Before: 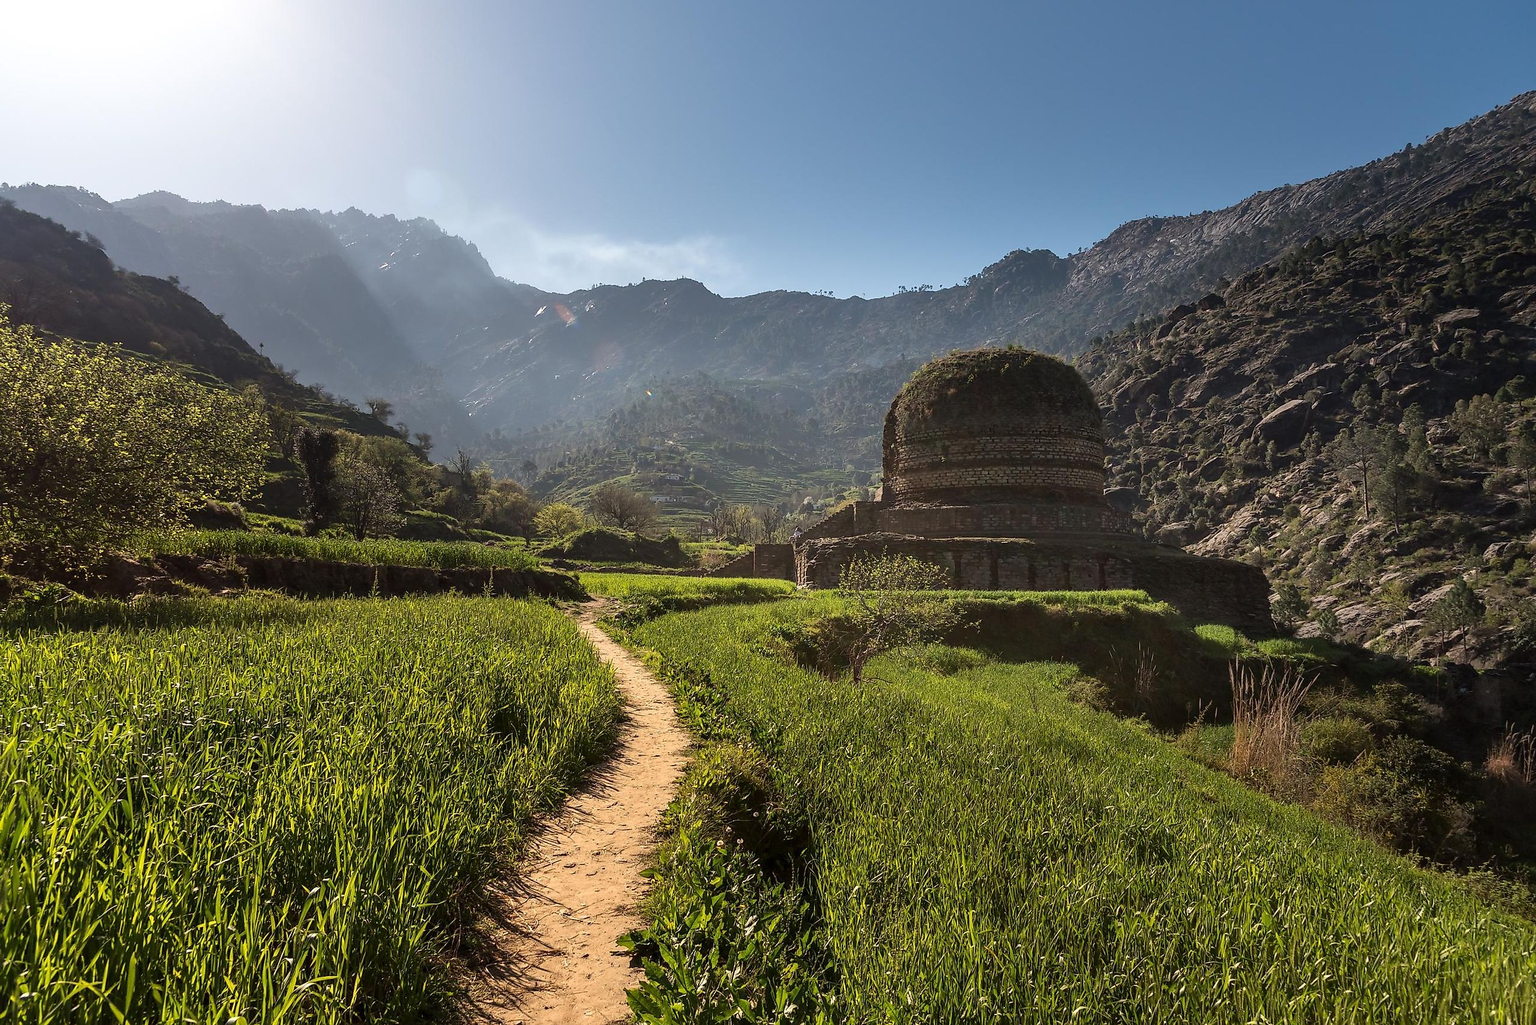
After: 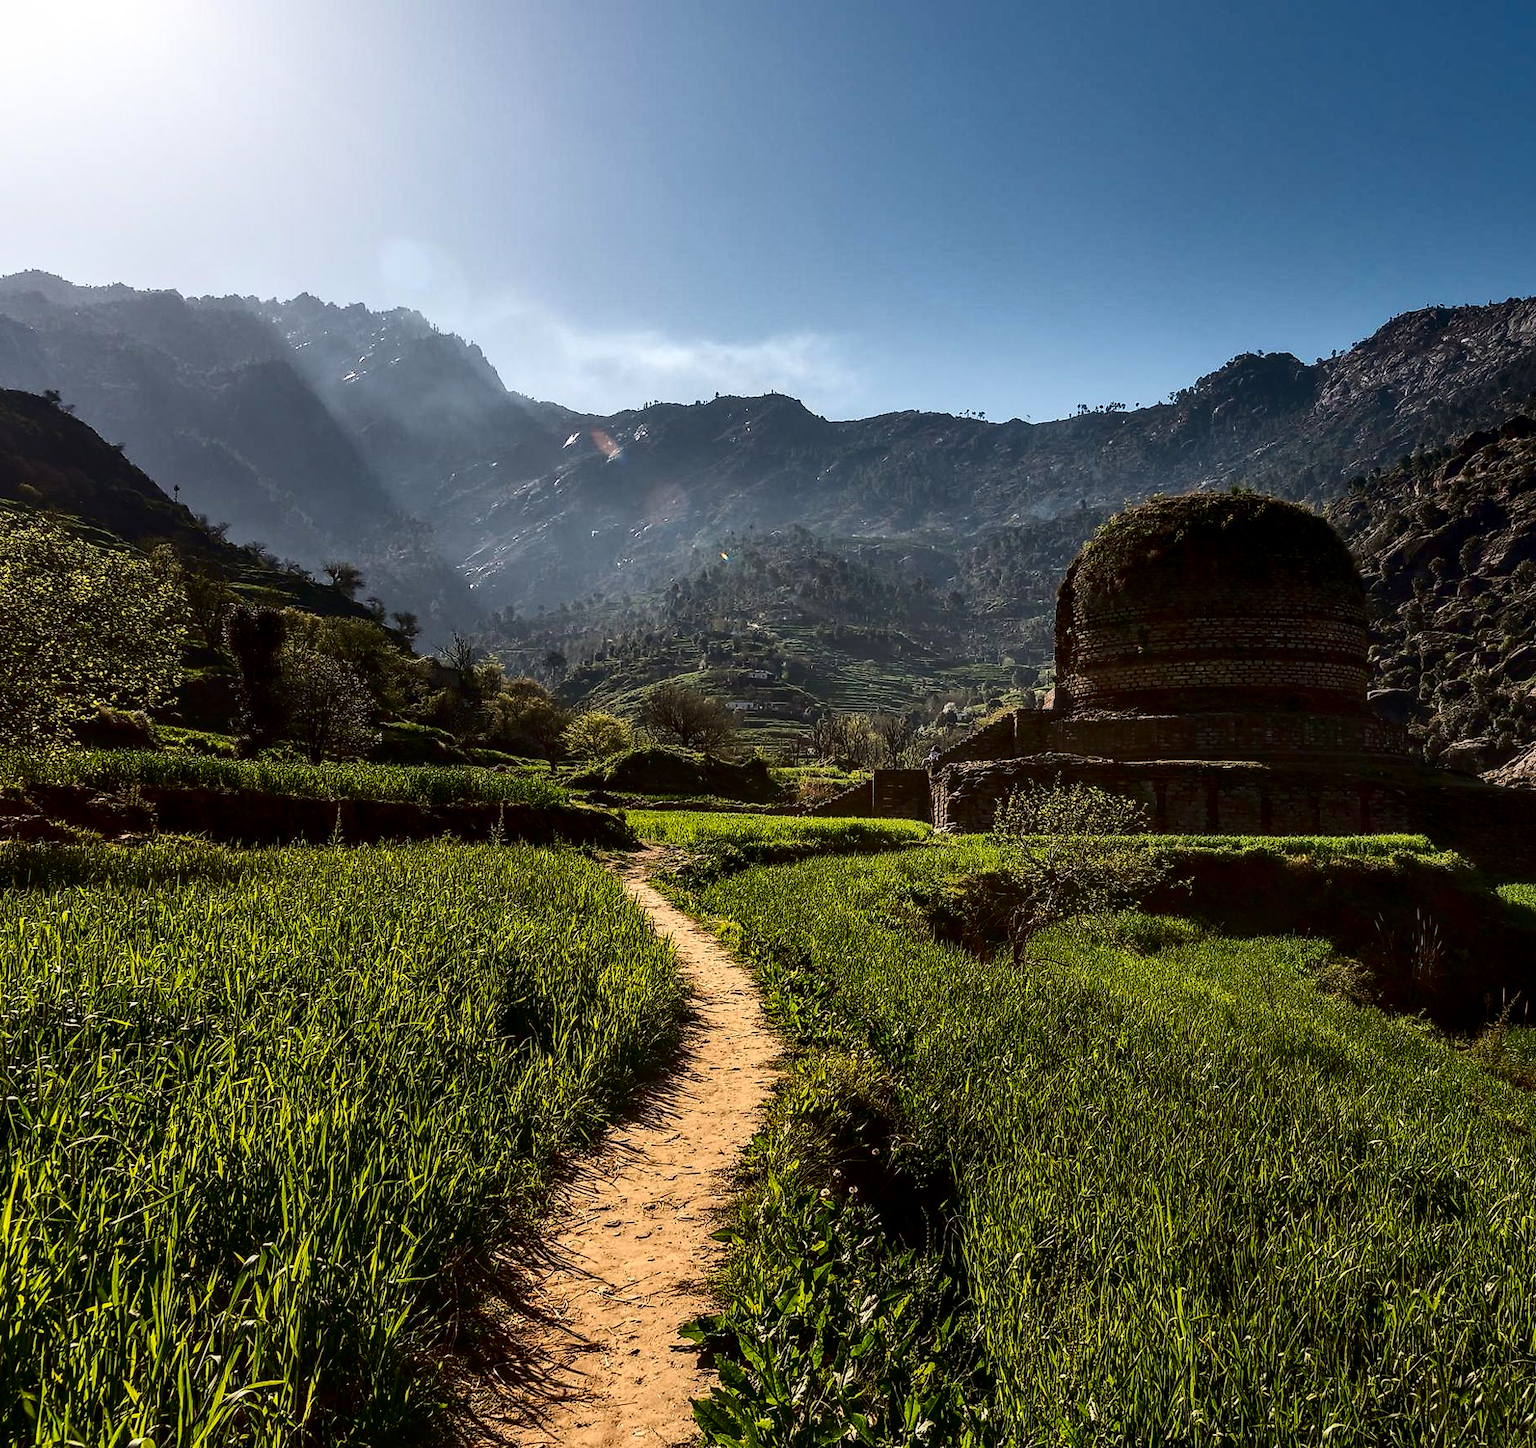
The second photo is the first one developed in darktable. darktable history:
local contrast: on, module defaults
contrast brightness saturation: contrast 0.238, brightness -0.233, saturation 0.149
crop and rotate: left 8.962%, right 20.311%
